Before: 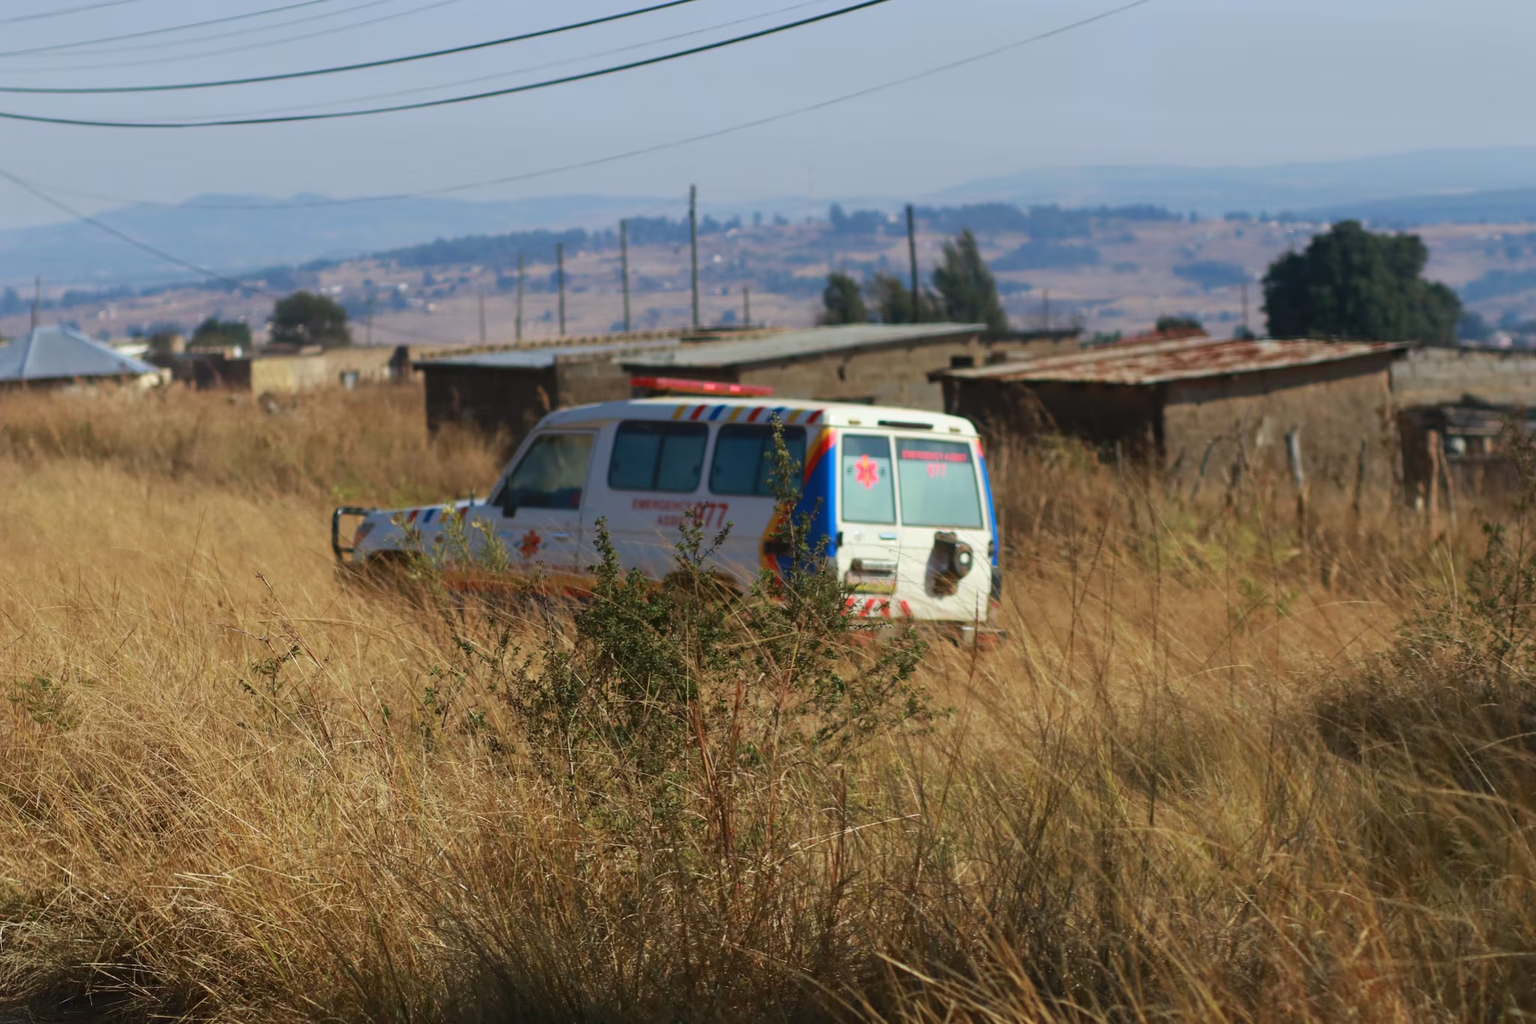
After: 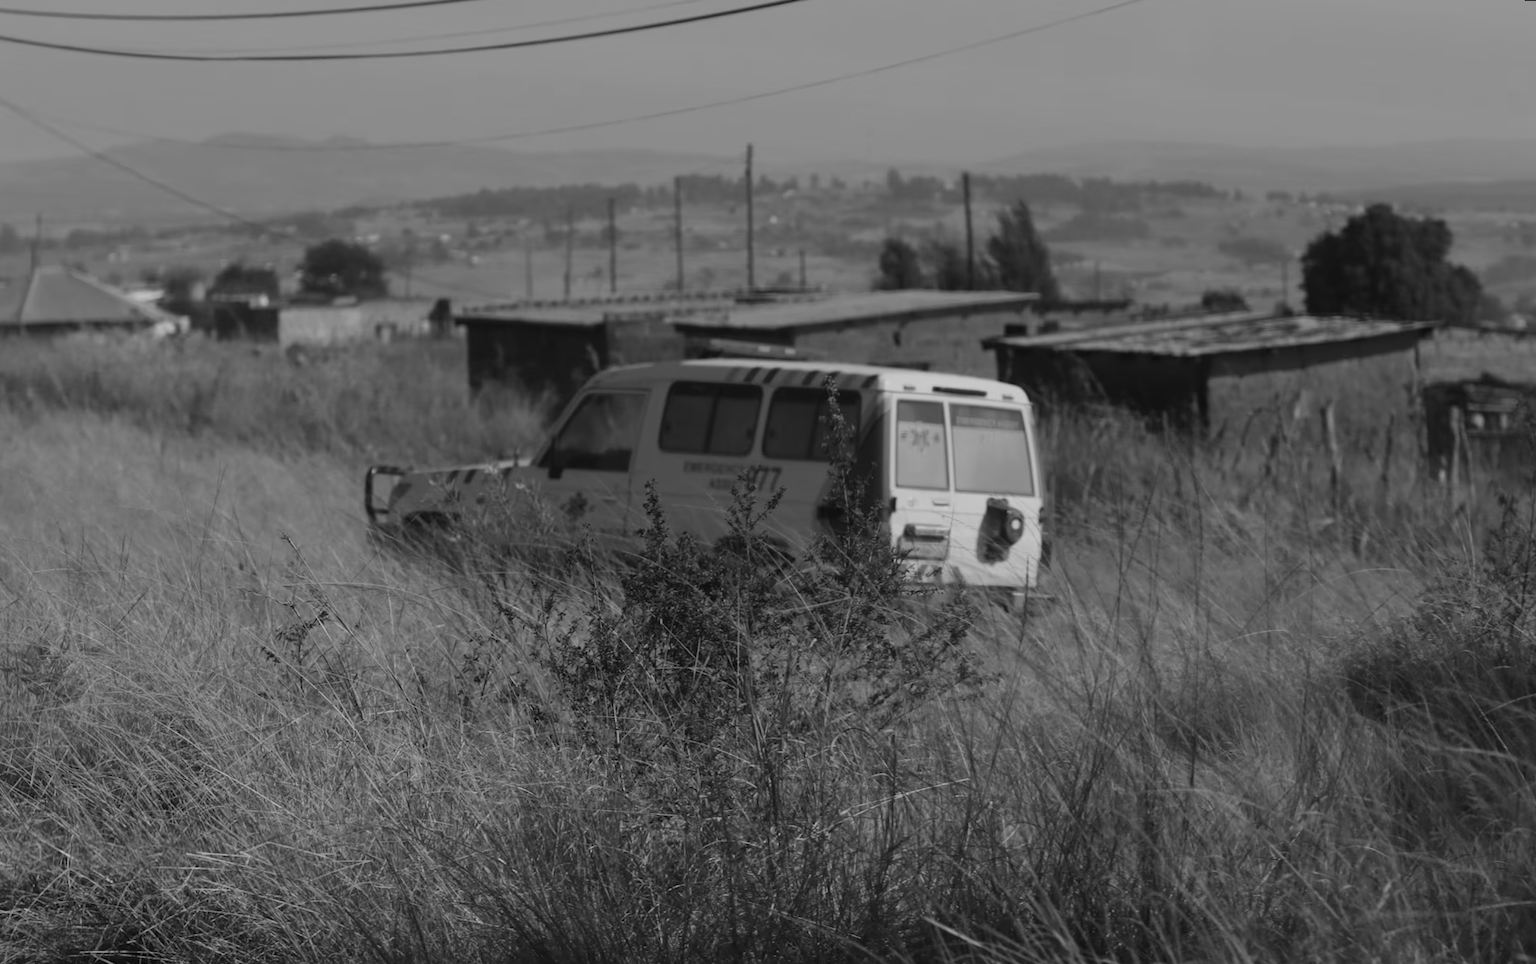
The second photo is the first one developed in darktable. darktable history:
exposure: exposure -0.462 EV, compensate highlight preservation false
rotate and perspective: rotation 0.679°, lens shift (horizontal) 0.136, crop left 0.009, crop right 0.991, crop top 0.078, crop bottom 0.95
monochrome: a -92.57, b 58.91
